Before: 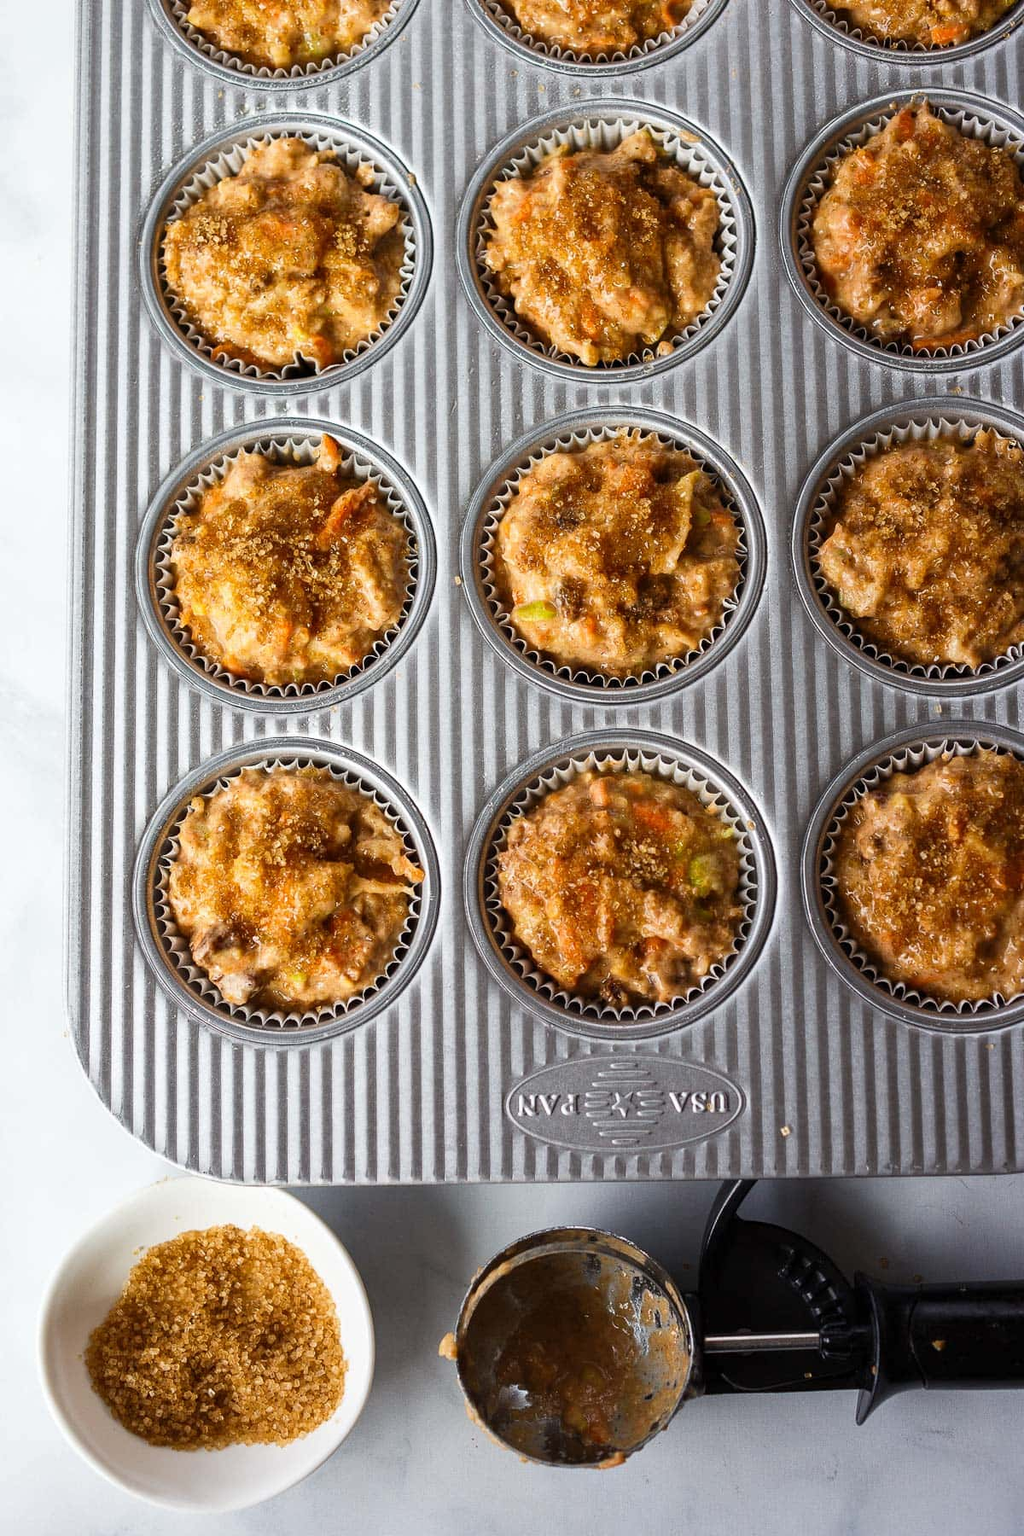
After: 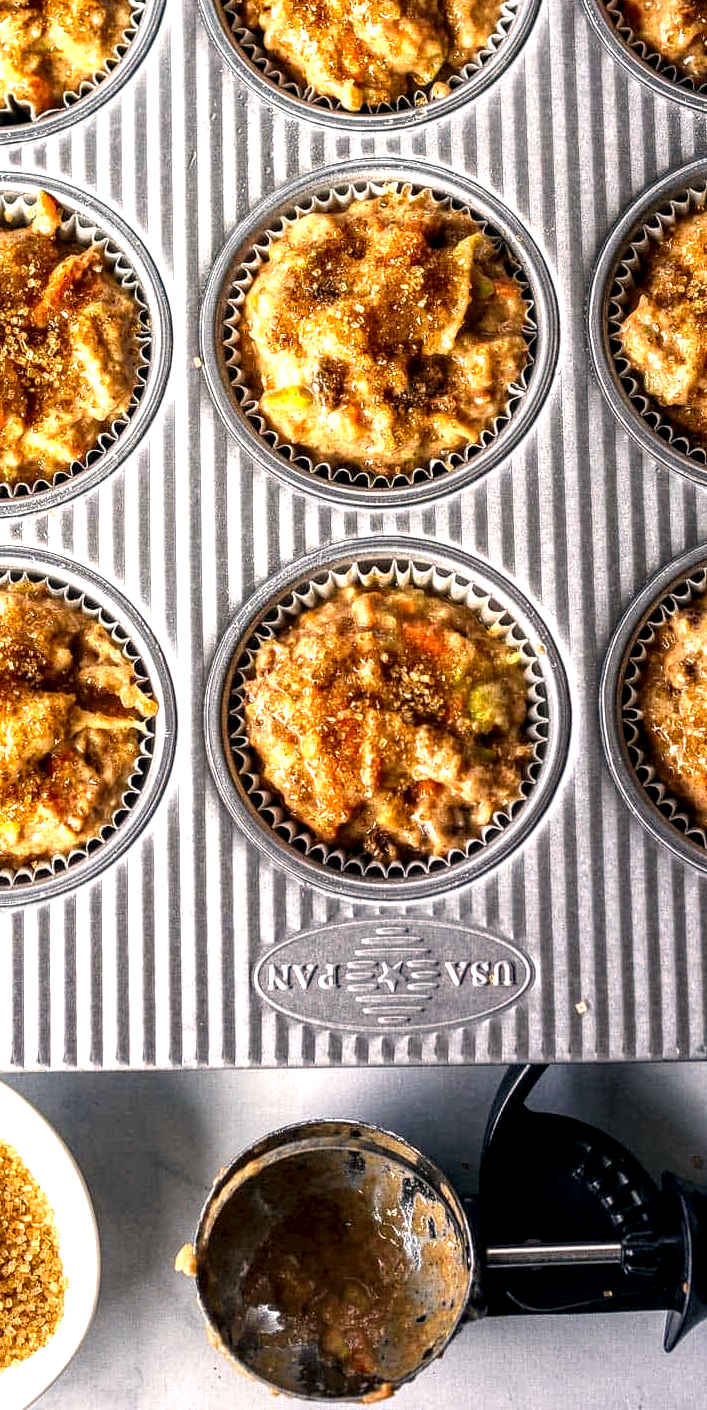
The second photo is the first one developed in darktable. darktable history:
crop and rotate: left 28.294%, top 17.722%, right 12.755%, bottom 3.926%
exposure: exposure 0.755 EV, compensate highlight preservation false
local contrast: highlights 21%, shadows 70%, detail 170%
color correction: highlights a* 5.35, highlights b* 5.32, shadows a* -4.43, shadows b* -5.08
